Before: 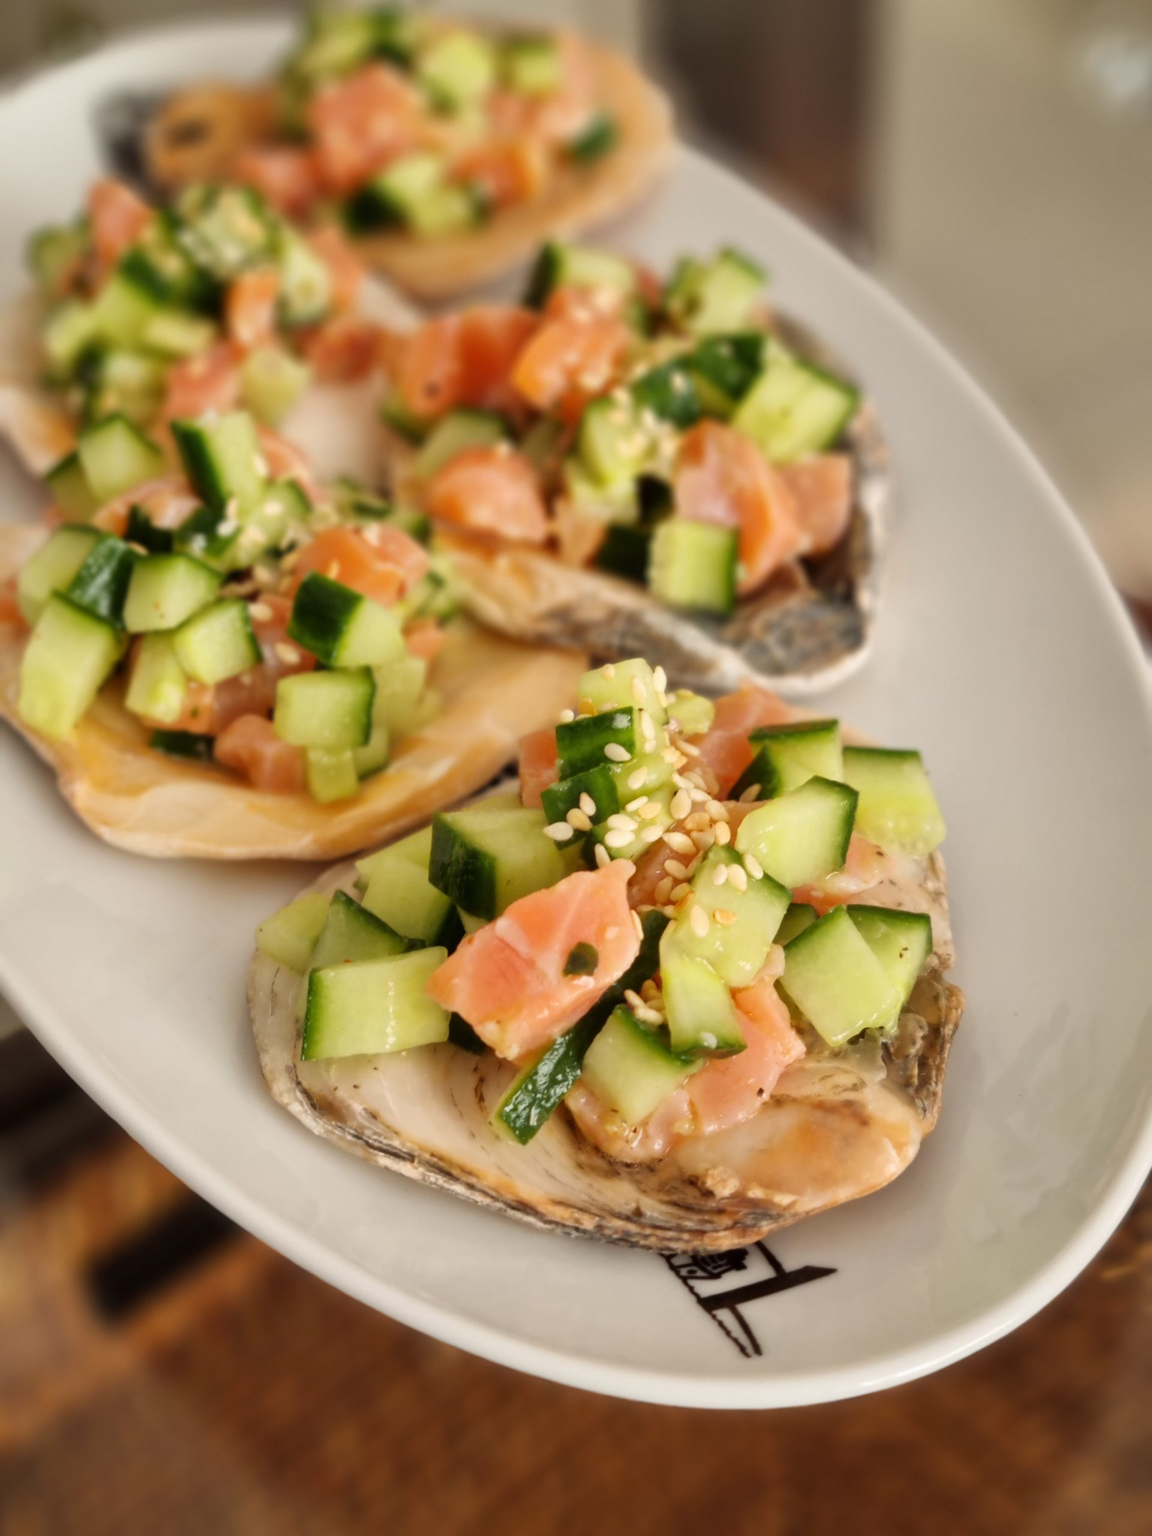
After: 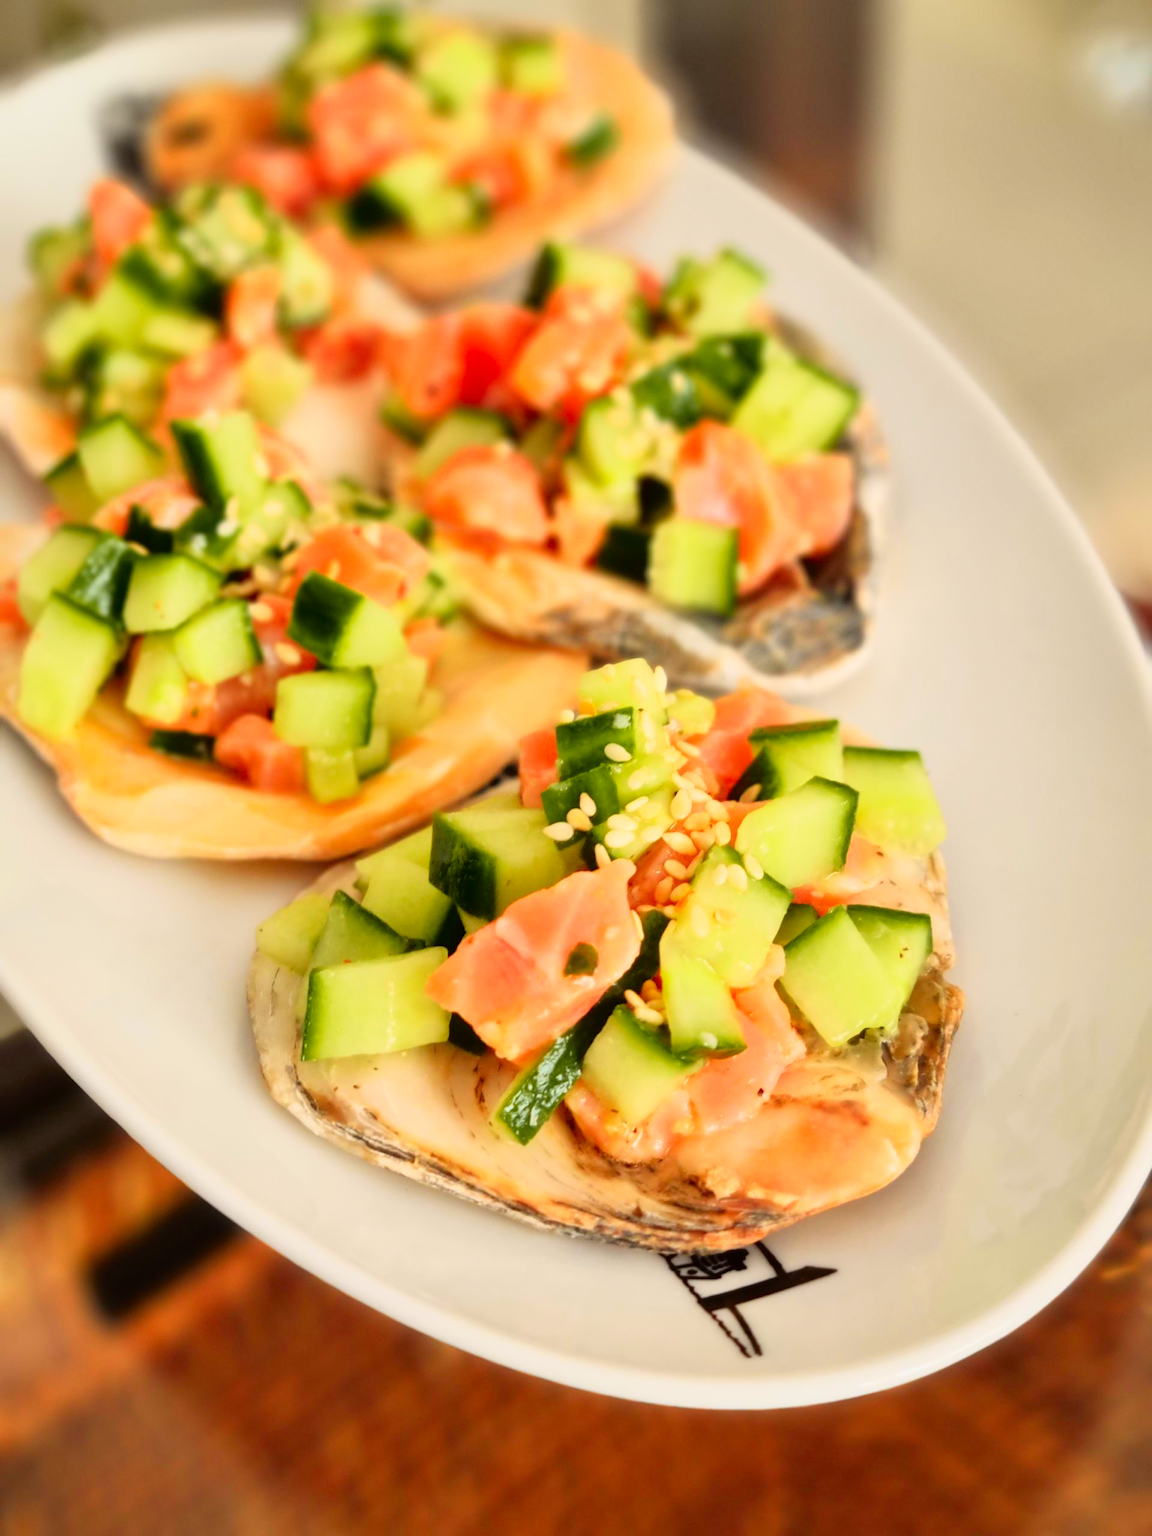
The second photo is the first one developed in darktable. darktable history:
tone curve: curves: ch0 [(0, 0.005) (0.103, 0.097) (0.18, 0.22) (0.378, 0.482) (0.504, 0.631) (0.663, 0.801) (0.834, 0.914) (1, 0.971)]; ch1 [(0, 0) (0.172, 0.123) (0.324, 0.253) (0.396, 0.388) (0.478, 0.461) (0.499, 0.498) (0.522, 0.528) (0.604, 0.692) (0.704, 0.818) (1, 1)]; ch2 [(0, 0) (0.411, 0.424) (0.496, 0.5) (0.515, 0.519) (0.555, 0.585) (0.628, 0.703) (1, 1)], color space Lab, independent channels, preserve colors none
